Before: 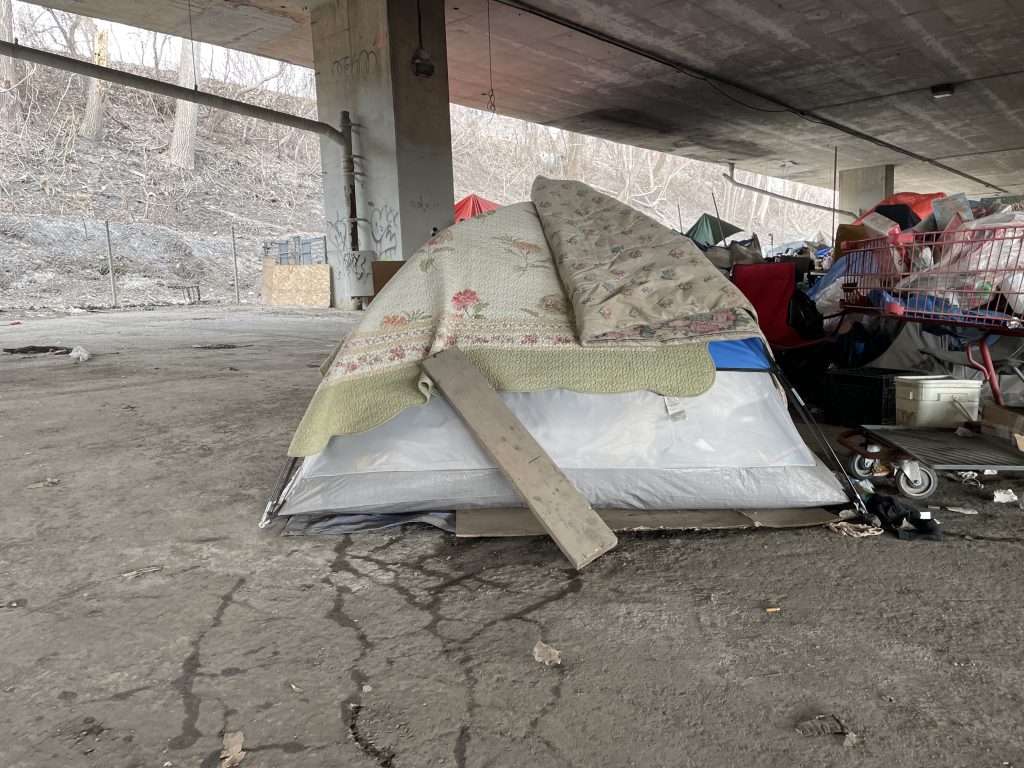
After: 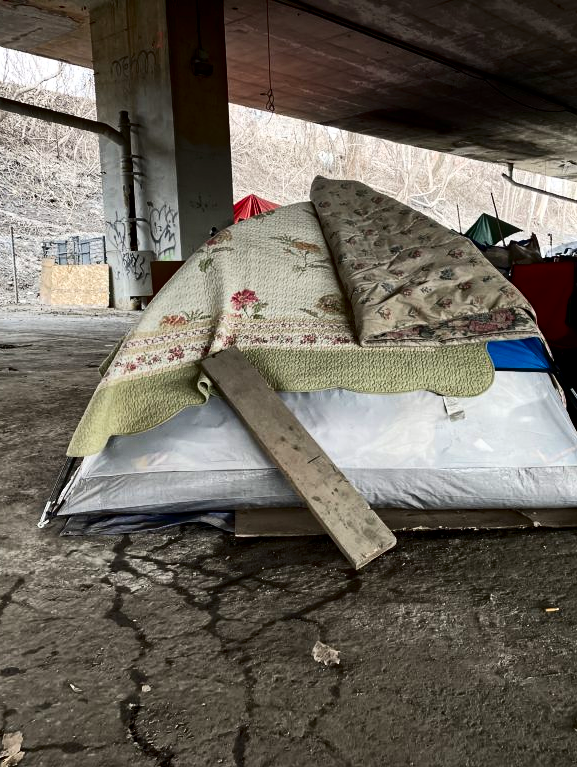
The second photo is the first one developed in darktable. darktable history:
crop: left 21.675%, right 21.97%, bottom 0.009%
exposure: compensate highlight preservation false
haze removal: compatibility mode true, adaptive false
base curve: curves: ch0 [(0, 0) (0.005, 0.002) (0.193, 0.295) (0.399, 0.664) (0.75, 0.928) (1, 1)]
contrast brightness saturation: brightness -0.518
